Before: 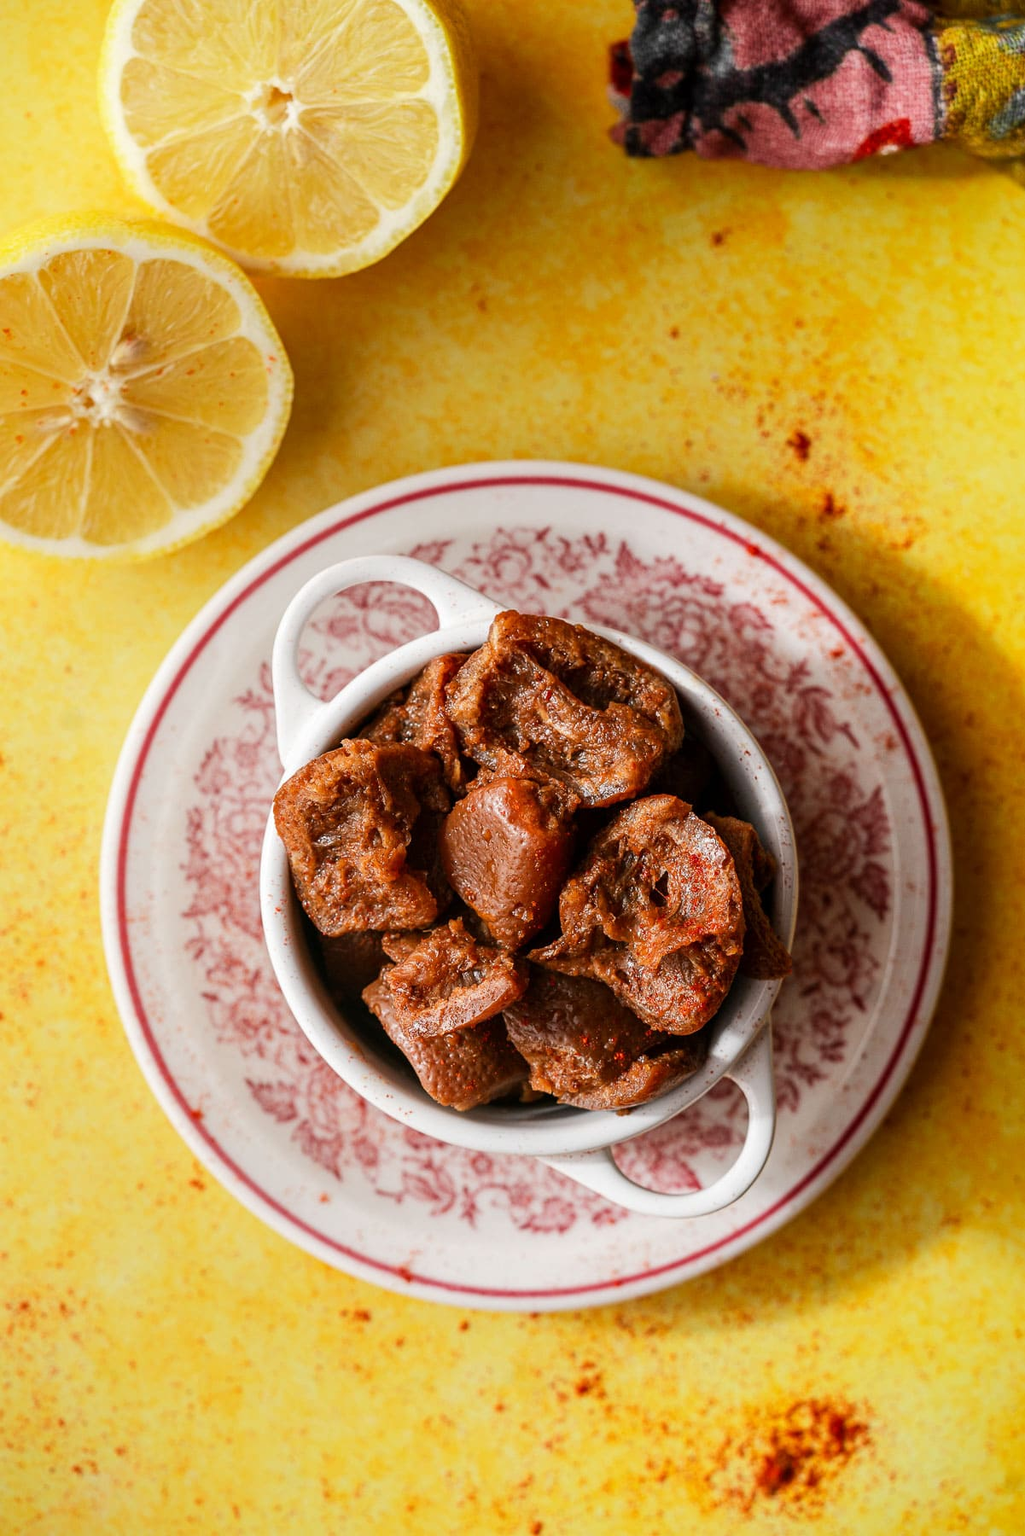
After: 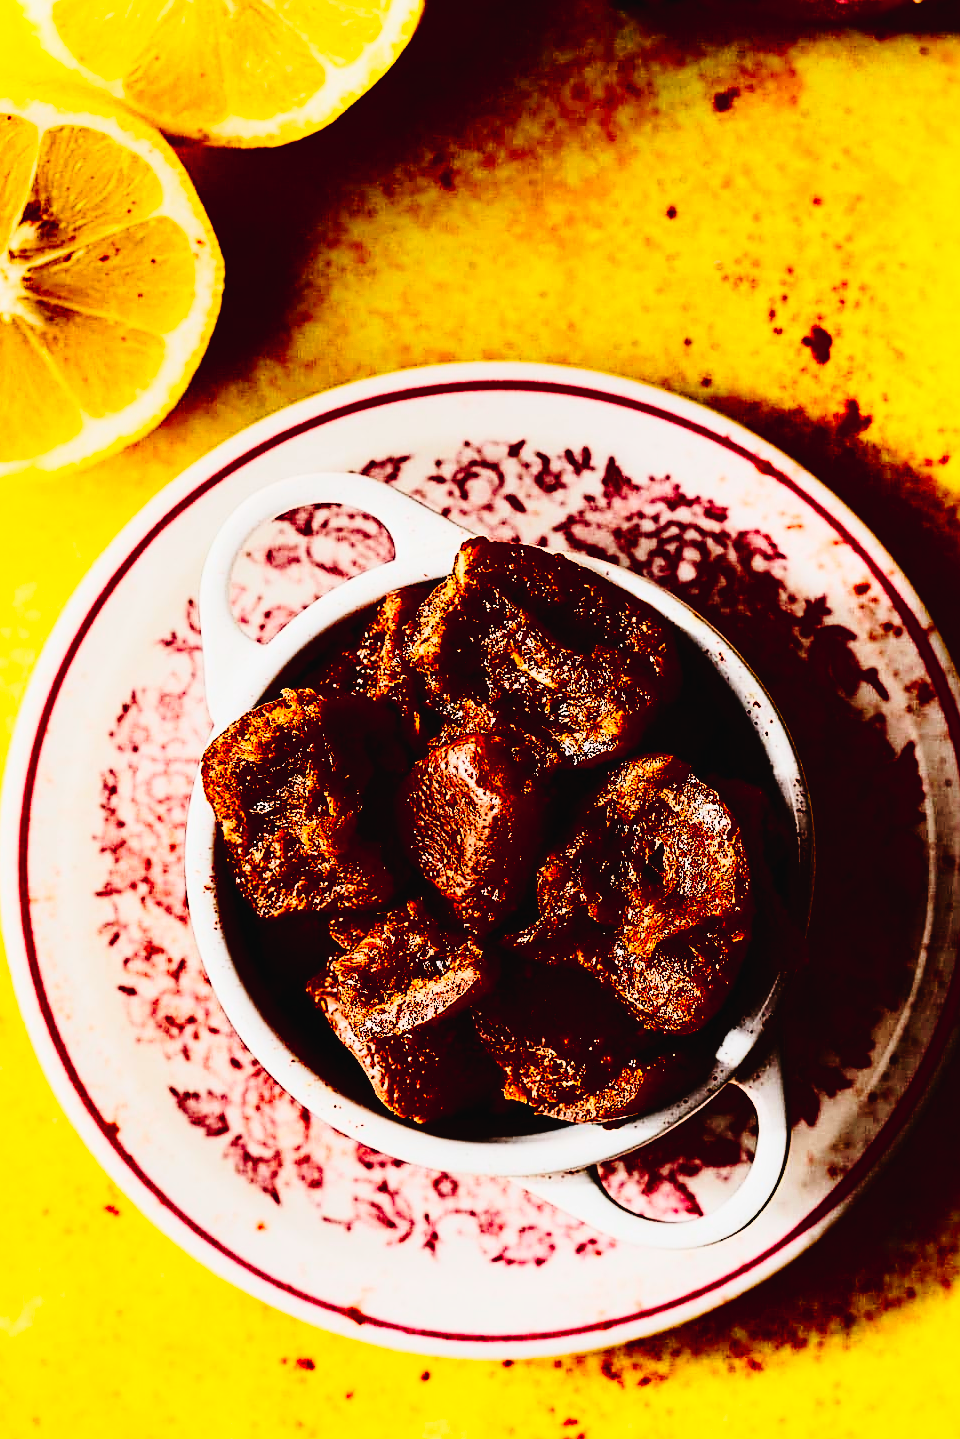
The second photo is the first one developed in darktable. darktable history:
exposure: compensate exposure bias true, compensate highlight preservation false
contrast brightness saturation: contrast 0.753, brightness -0.986, saturation 0.984
crop and rotate: left 9.968%, top 9.906%, right 10.079%, bottom 10.12%
tone curve: curves: ch0 [(0, 0.023) (0.104, 0.058) (0.21, 0.162) (0.469, 0.524) (0.579, 0.65) (0.725, 0.8) (0.858, 0.903) (1, 0.974)]; ch1 [(0, 0) (0.414, 0.395) (0.447, 0.447) (0.502, 0.501) (0.521, 0.512) (0.57, 0.563) (0.618, 0.61) (0.654, 0.642) (1, 1)]; ch2 [(0, 0) (0.356, 0.408) (0.437, 0.453) (0.492, 0.485) (0.524, 0.508) (0.566, 0.567) (0.595, 0.604) (1, 1)], preserve colors none
sharpen: on, module defaults
